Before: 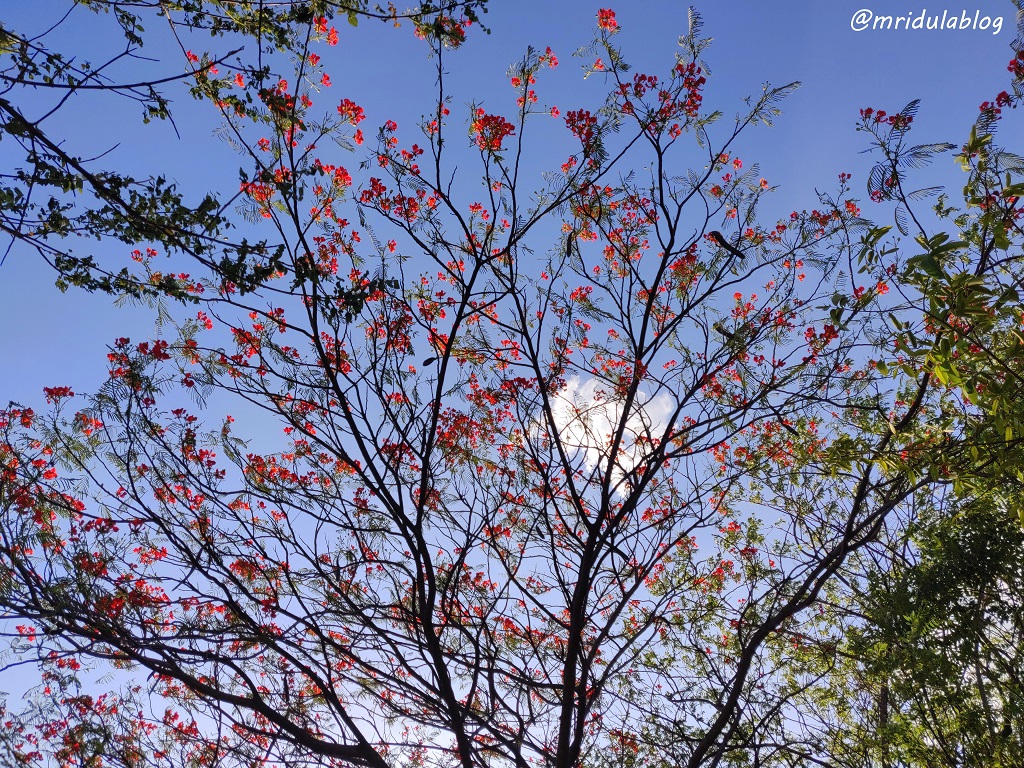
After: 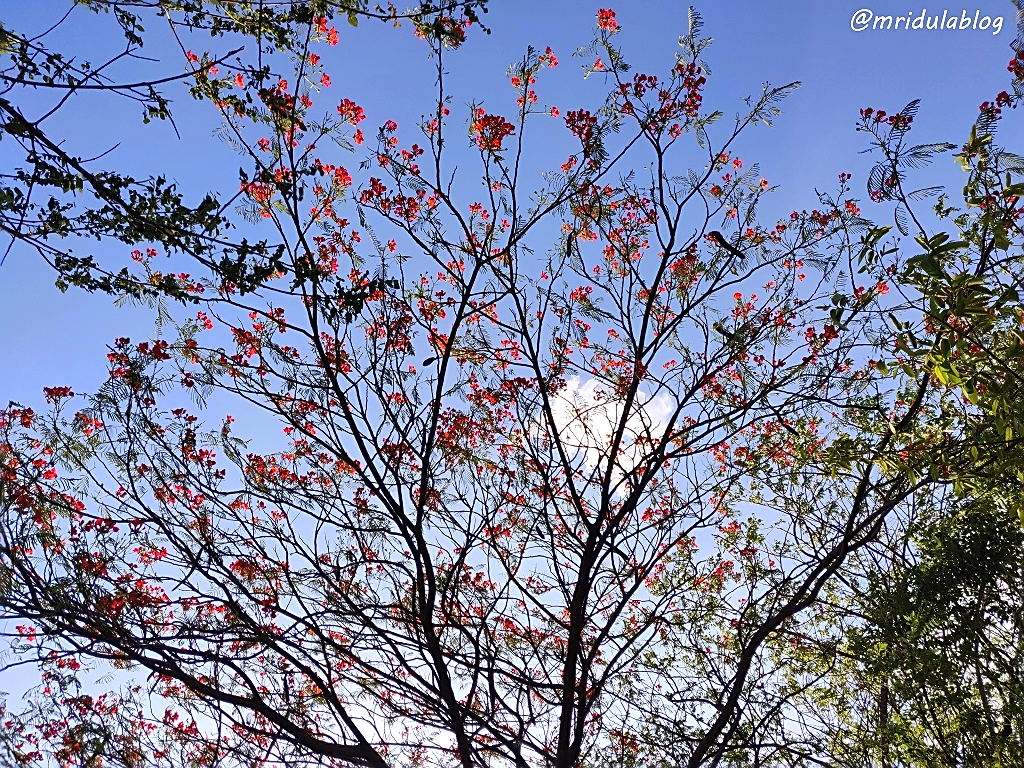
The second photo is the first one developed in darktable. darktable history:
sharpen: on, module defaults
tone equalizer: -8 EV -0.417 EV, -7 EV -0.389 EV, -6 EV -0.333 EV, -5 EV -0.222 EV, -3 EV 0.222 EV, -2 EV 0.333 EV, -1 EV 0.389 EV, +0 EV 0.417 EV, edges refinement/feathering 500, mask exposure compensation -1.57 EV, preserve details no
local contrast: mode bilateral grid, contrast 100, coarseness 100, detail 91%, midtone range 0.2
